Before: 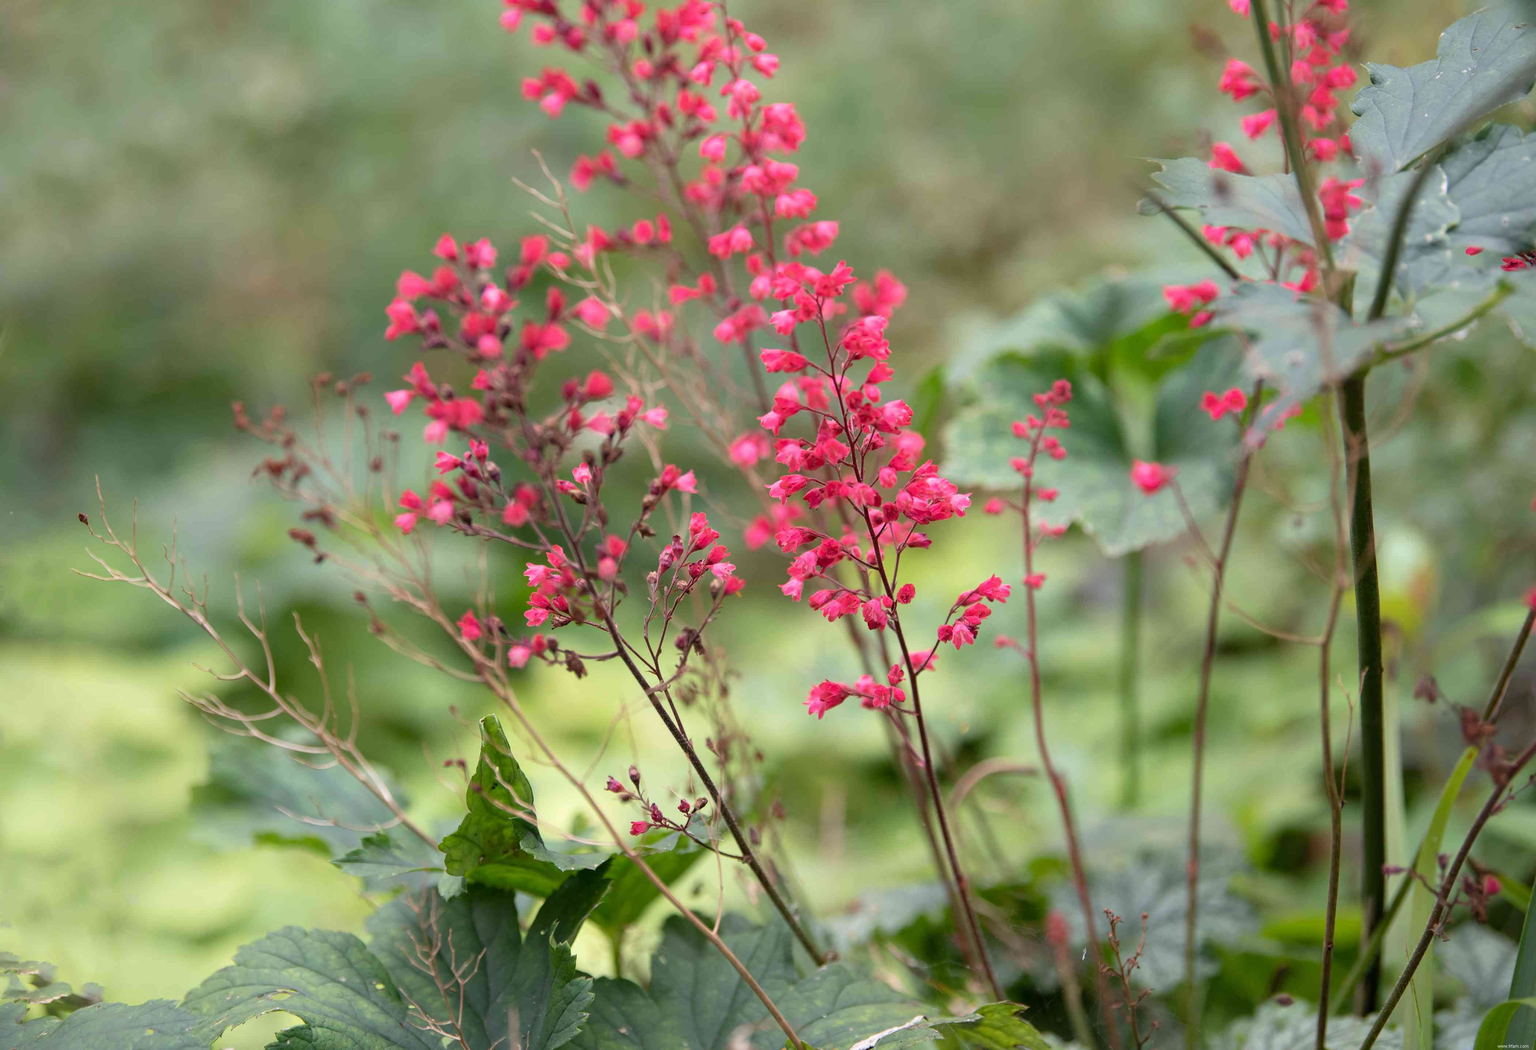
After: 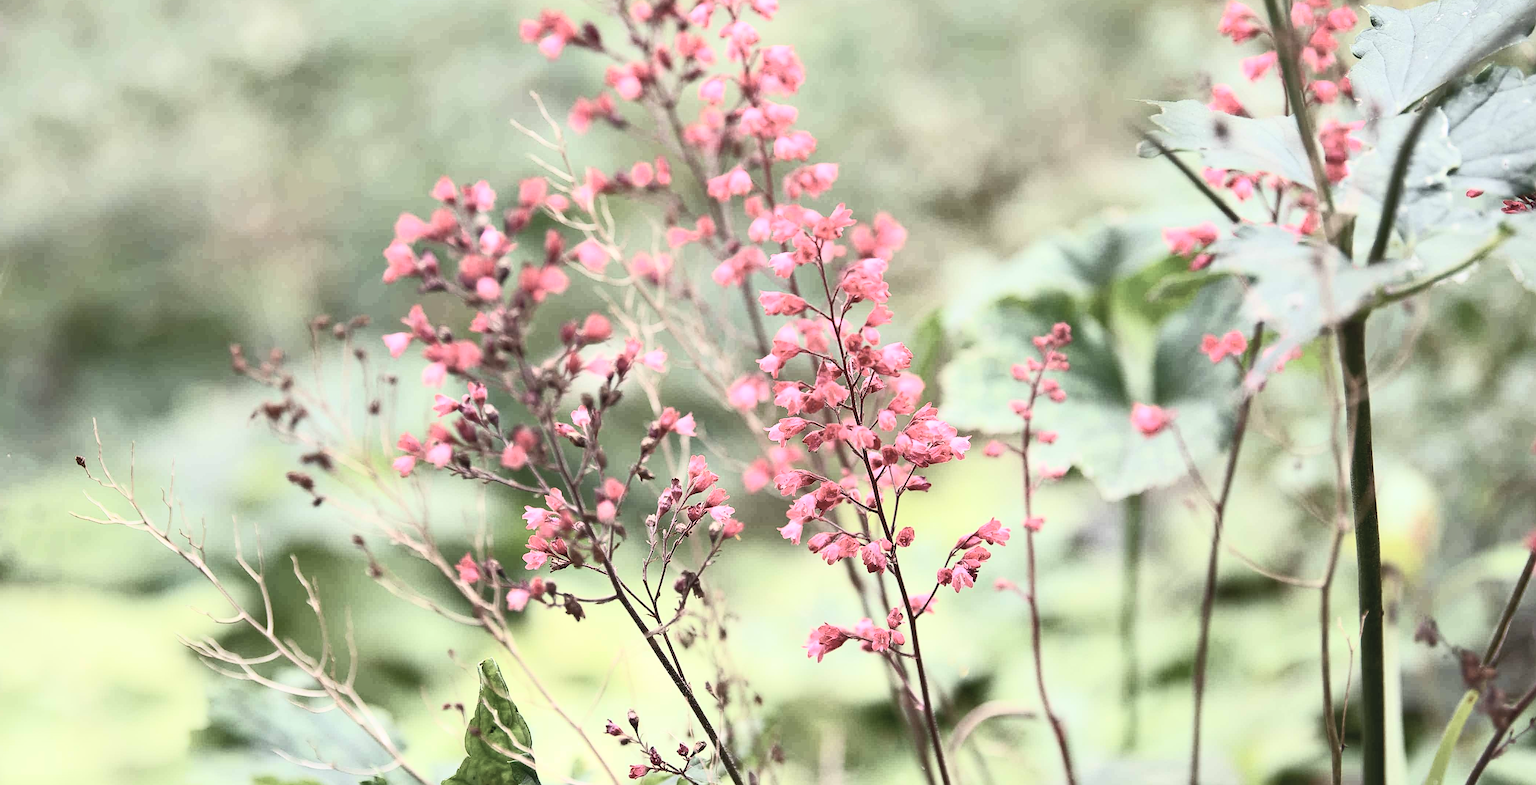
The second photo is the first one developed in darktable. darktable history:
crop: left 0.201%, top 5.559%, bottom 19.752%
contrast brightness saturation: contrast 0.575, brightness 0.568, saturation -0.35
shadows and highlights: shadows 35.09, highlights -35.19, highlights color adjustment 32.92%, soften with gaussian
sharpen: amount 0.548
